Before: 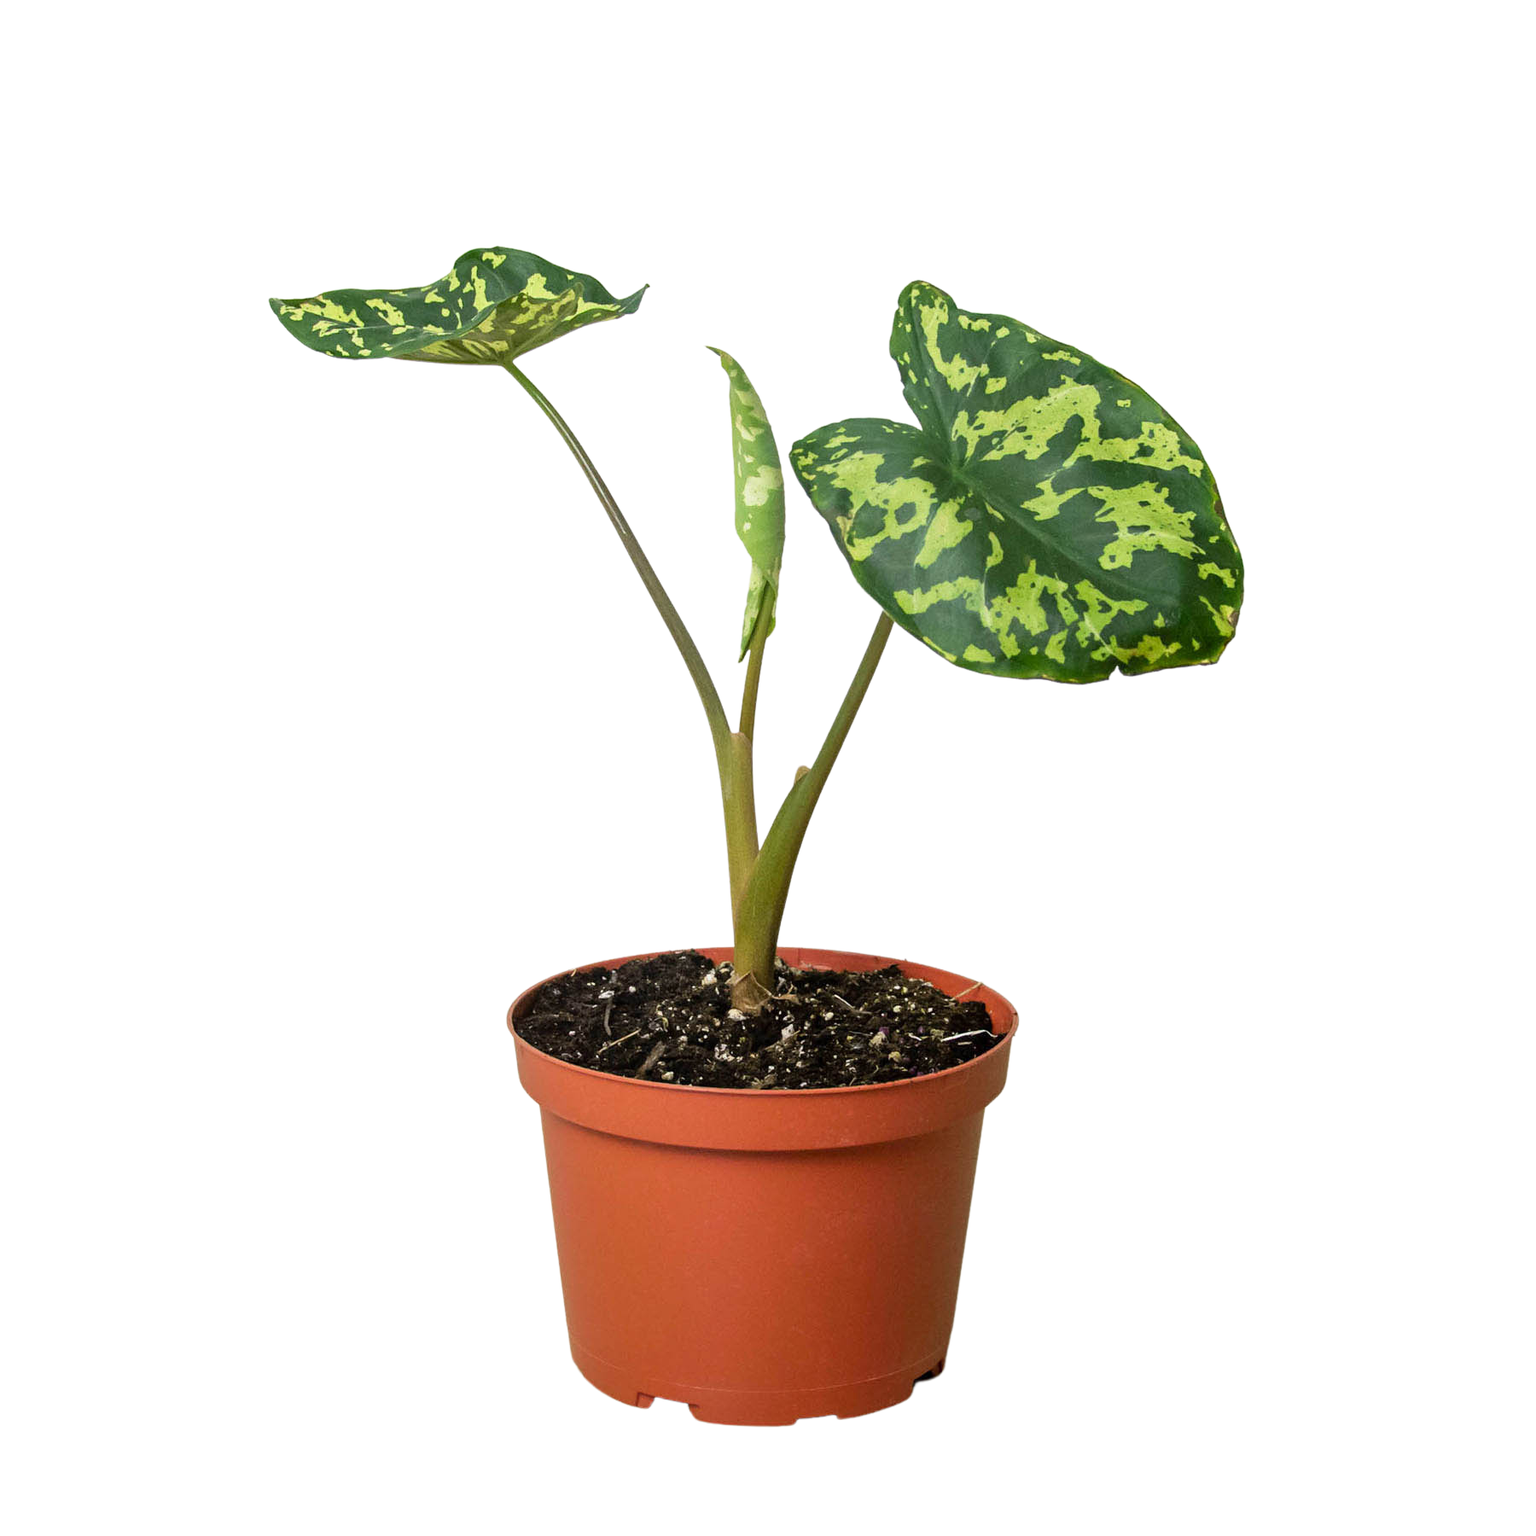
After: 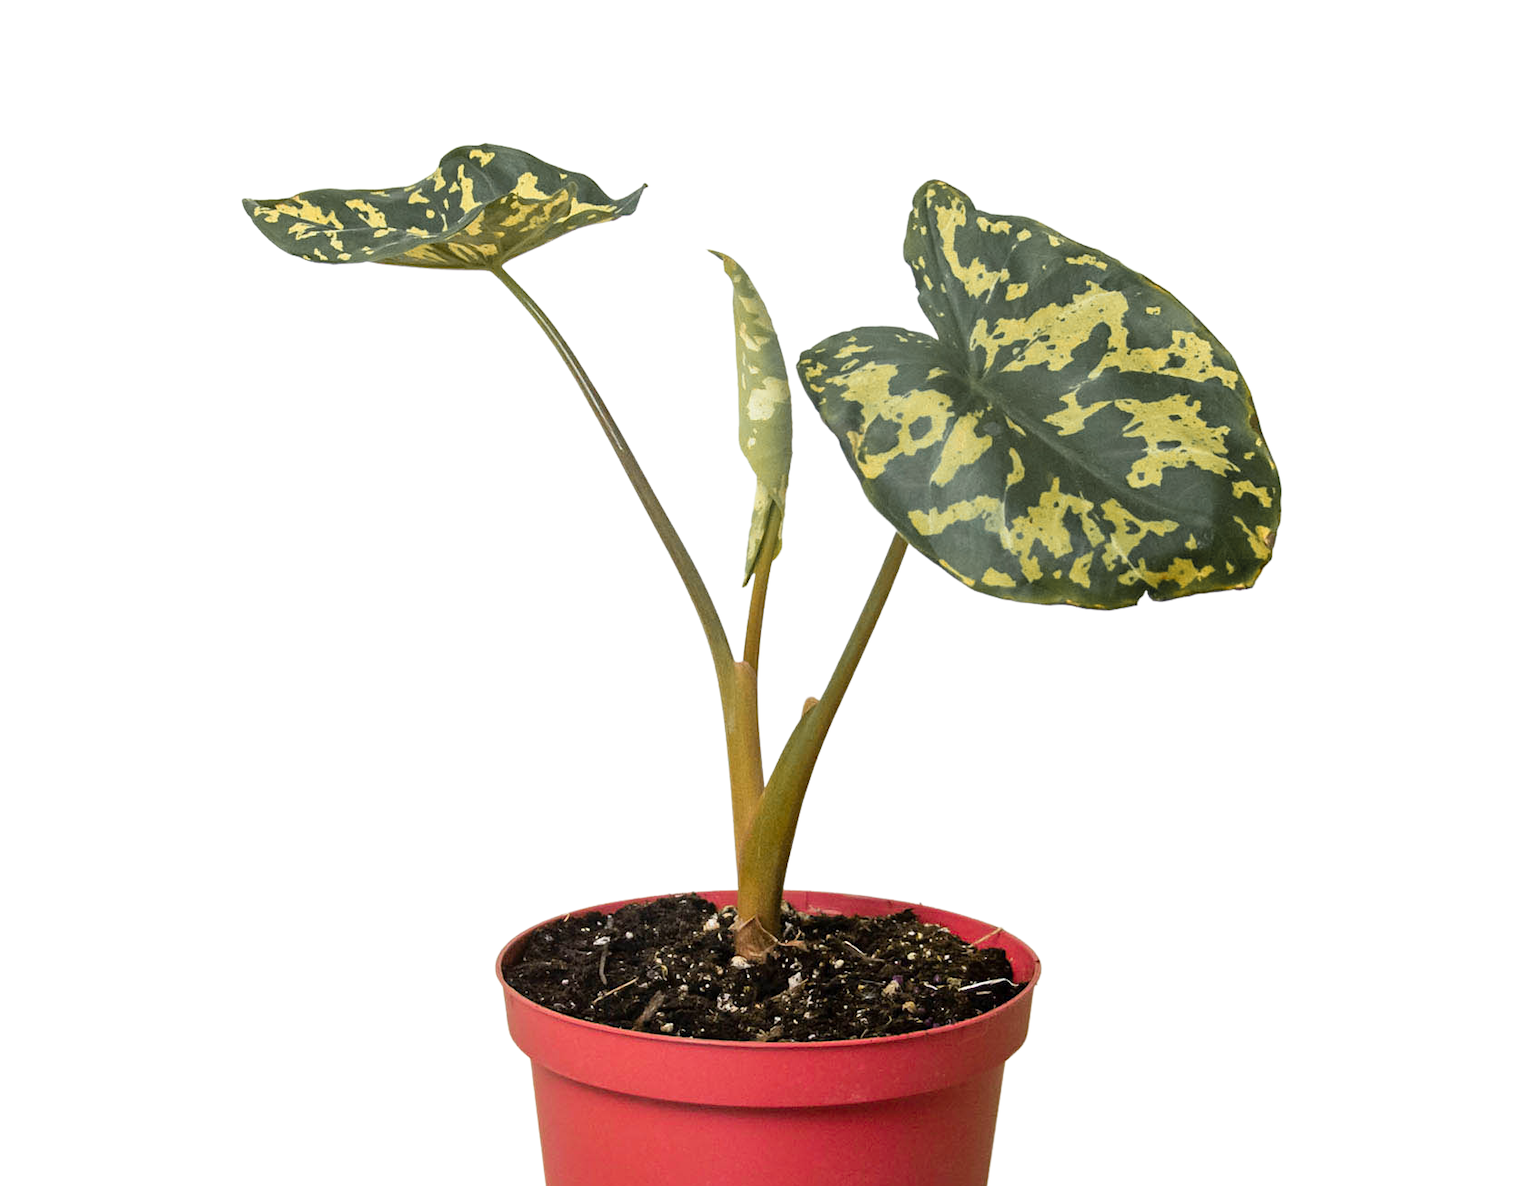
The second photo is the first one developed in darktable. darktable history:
crop: left 2.737%, top 7.287%, right 3.421%, bottom 20.179%
color zones: curves: ch1 [(0.263, 0.53) (0.376, 0.287) (0.487, 0.512) (0.748, 0.547) (1, 0.513)]; ch2 [(0.262, 0.45) (0.751, 0.477)], mix 31.98%
